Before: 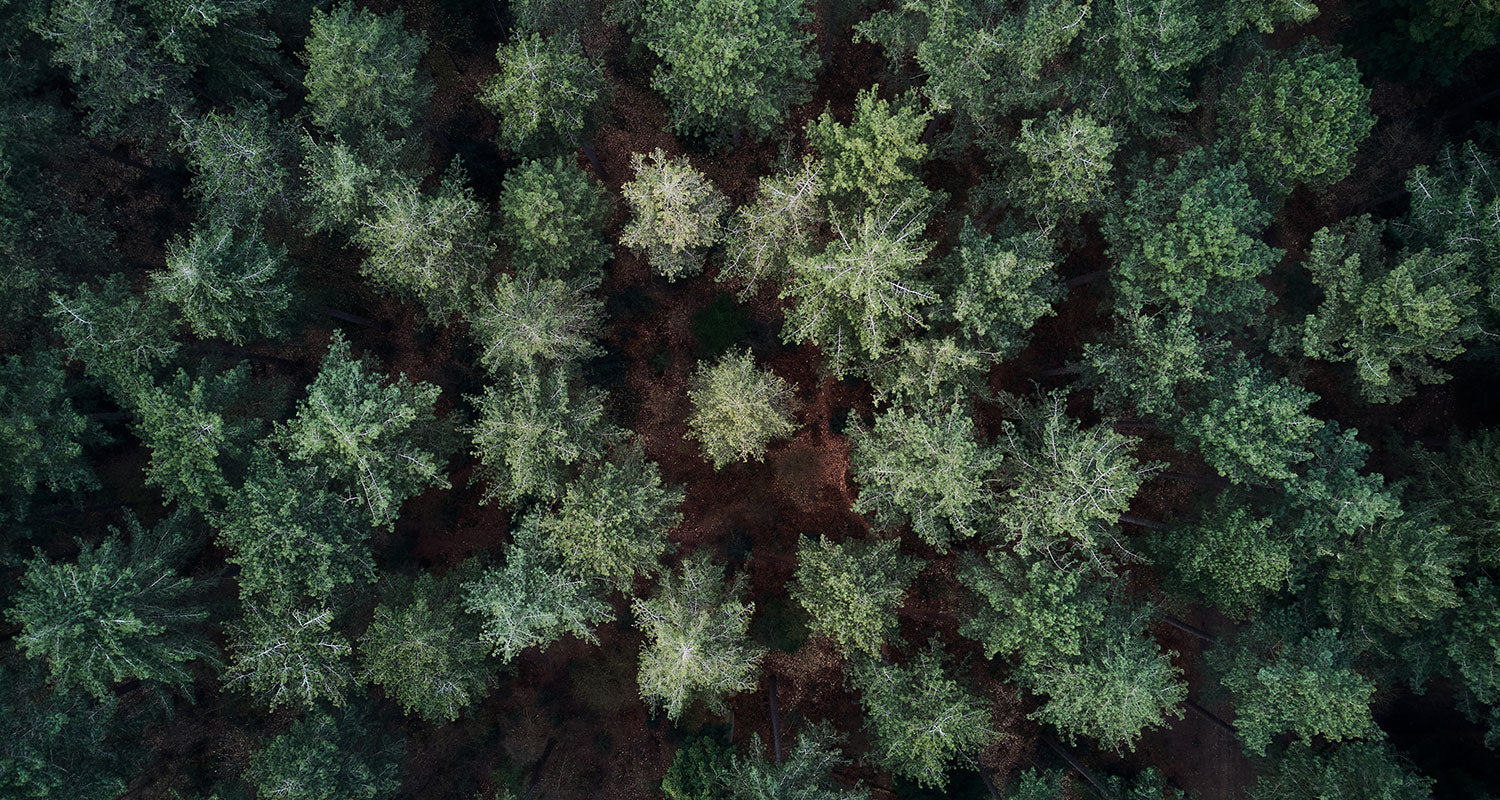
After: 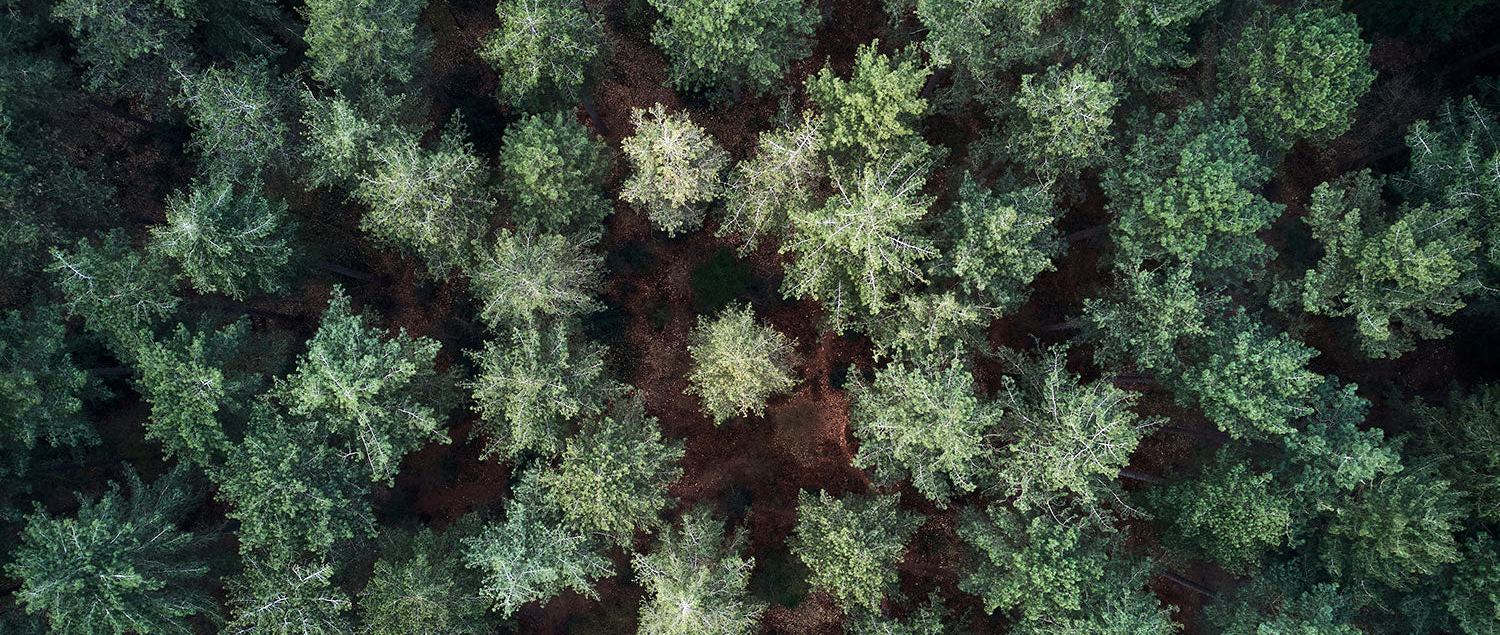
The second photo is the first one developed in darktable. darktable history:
crop and rotate: top 5.657%, bottom 14.959%
exposure: exposure 0.523 EV, compensate highlight preservation false
